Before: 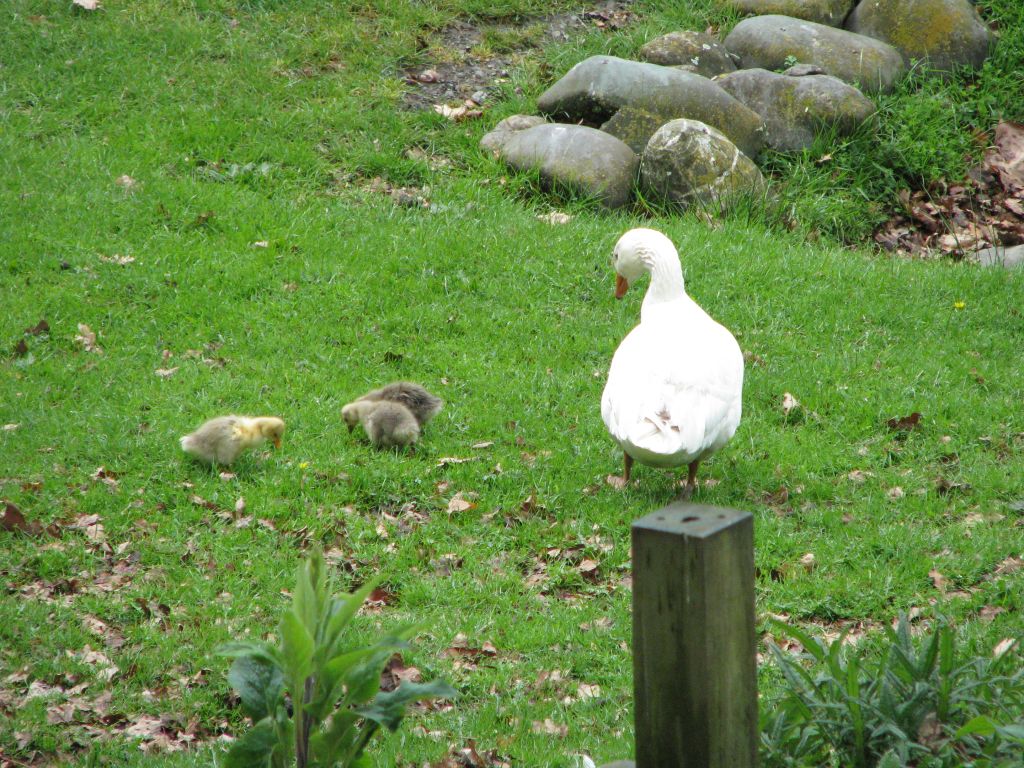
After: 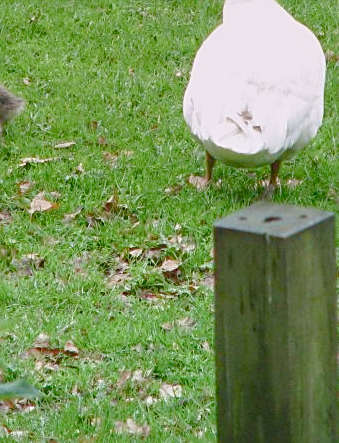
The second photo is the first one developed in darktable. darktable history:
white balance: red 0.974, blue 1.044
crop: left 40.878%, top 39.176%, right 25.993%, bottom 3.081%
exposure: black level correction 0.001, exposure 0.5 EV, compensate exposure bias true, compensate highlight preservation false
graduated density: density 0.38 EV, hardness 21%, rotation -6.11°, saturation 32%
sharpen: on, module defaults
color balance rgb: shadows lift › chroma 1%, shadows lift › hue 113°, highlights gain › chroma 0.2%, highlights gain › hue 333°, perceptual saturation grading › global saturation 20%, perceptual saturation grading › highlights -50%, perceptual saturation grading › shadows 25%, contrast -20%
shadows and highlights: radius 125.46, shadows 21.19, highlights -21.19, low approximation 0.01
